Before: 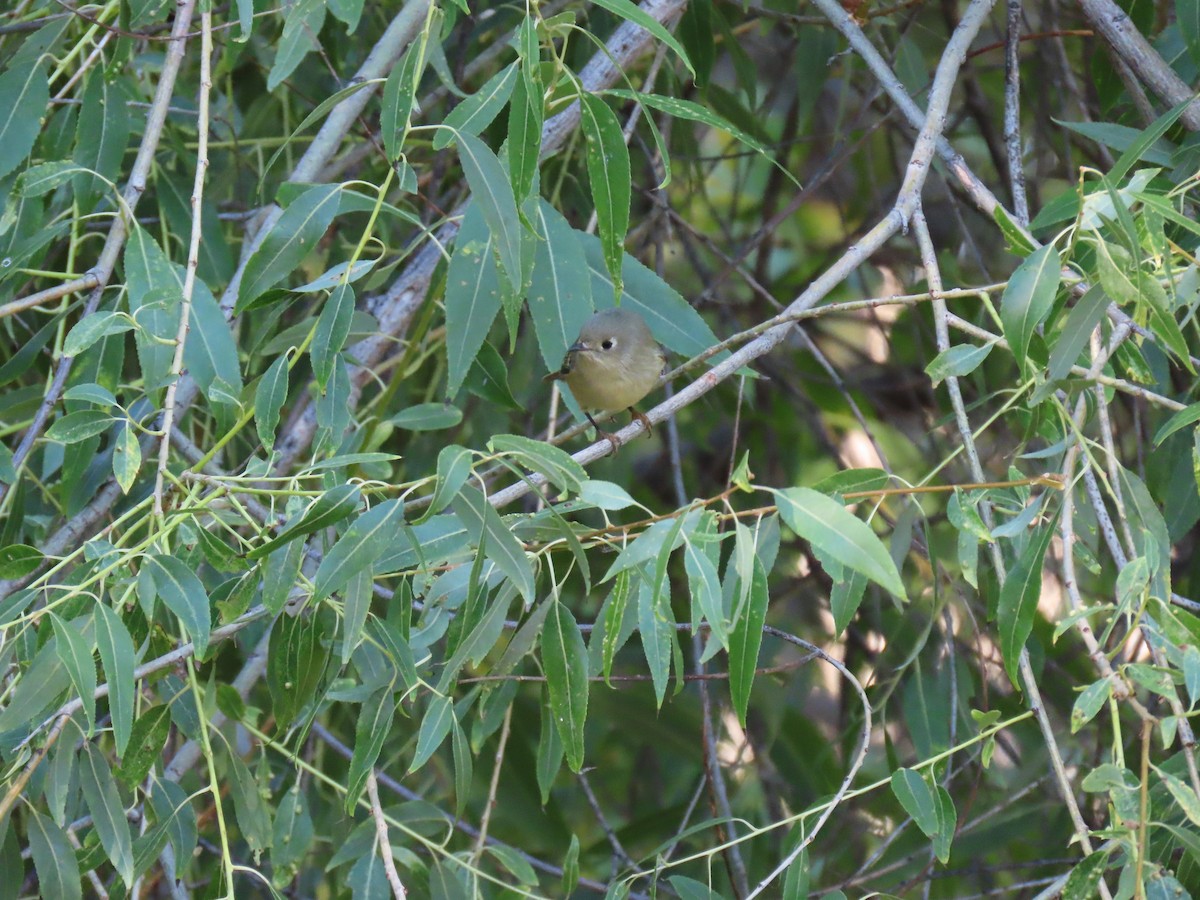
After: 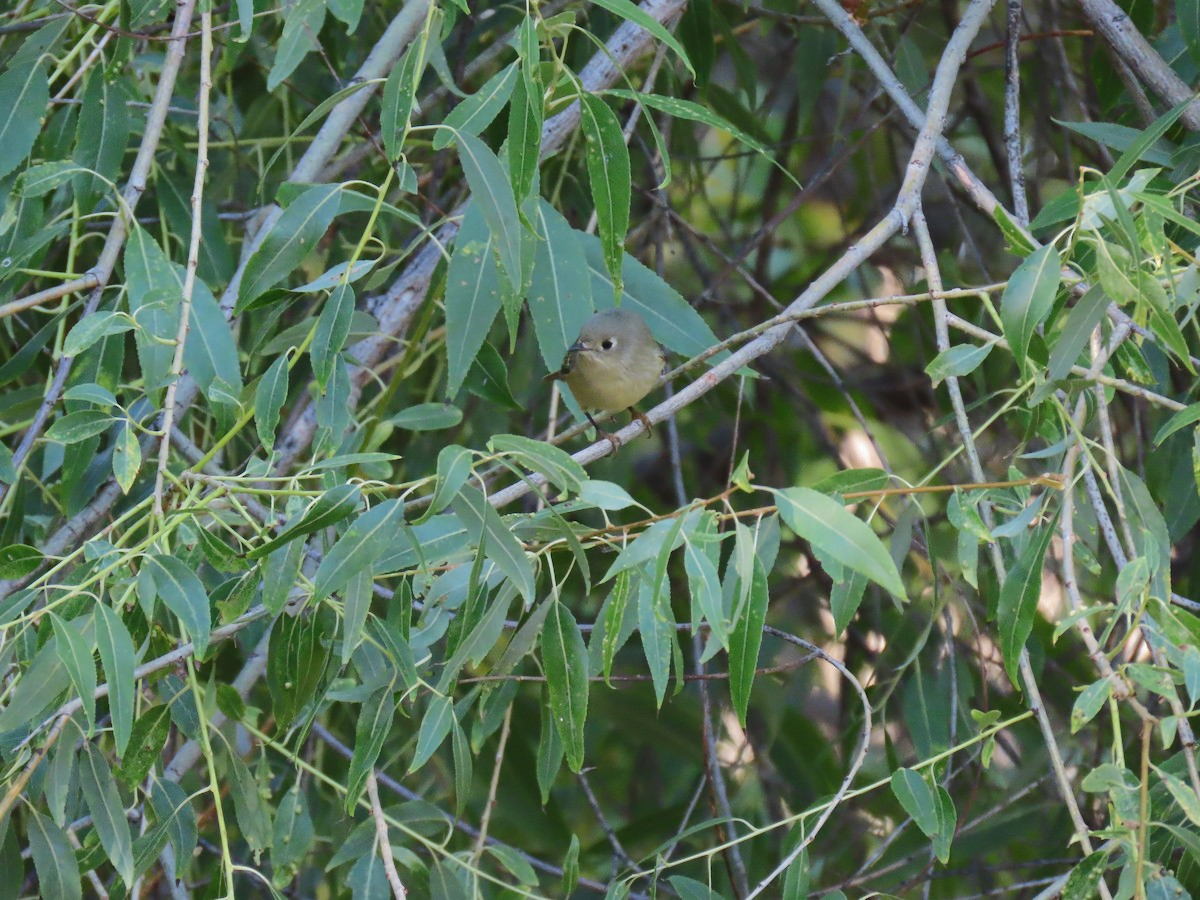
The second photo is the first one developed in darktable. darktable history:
tone curve: curves: ch0 [(0, 0) (0.003, 0.01) (0.011, 0.014) (0.025, 0.029) (0.044, 0.051) (0.069, 0.072) (0.1, 0.097) (0.136, 0.123) (0.177, 0.16) (0.224, 0.2) (0.277, 0.248) (0.335, 0.305) (0.399, 0.37) (0.468, 0.454) (0.543, 0.534) (0.623, 0.609) (0.709, 0.681) (0.801, 0.752) (0.898, 0.841) (1, 1)], color space Lab, independent channels, preserve colors none
